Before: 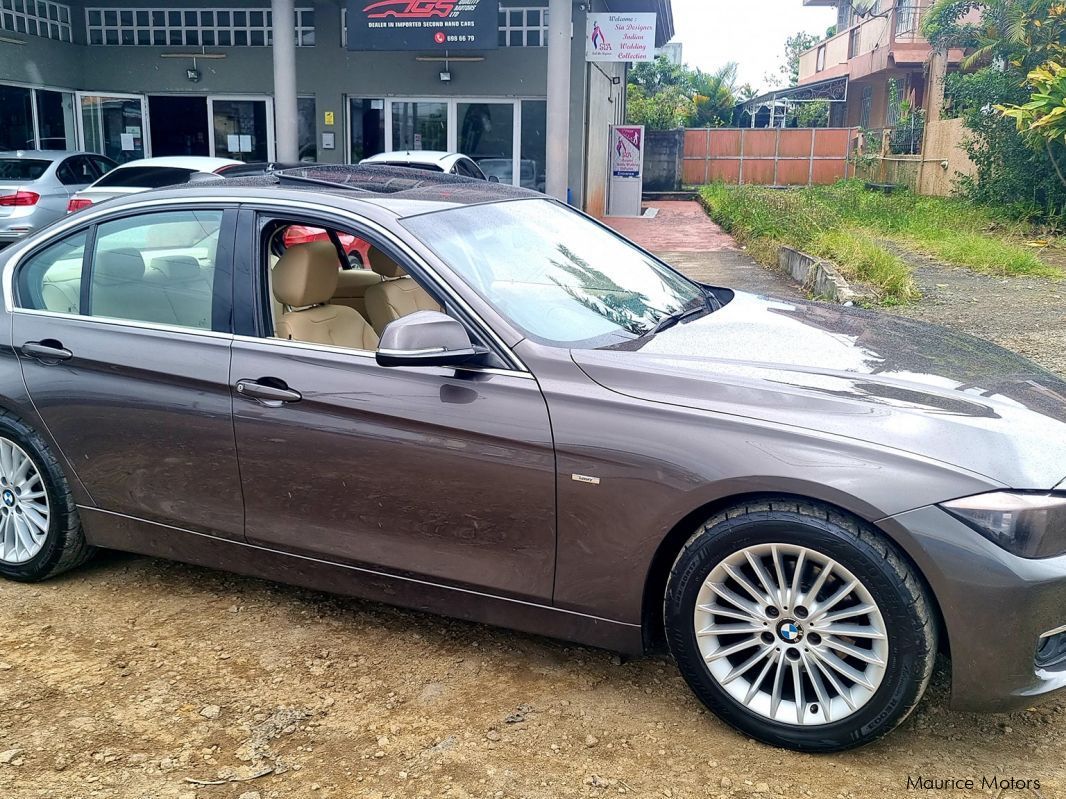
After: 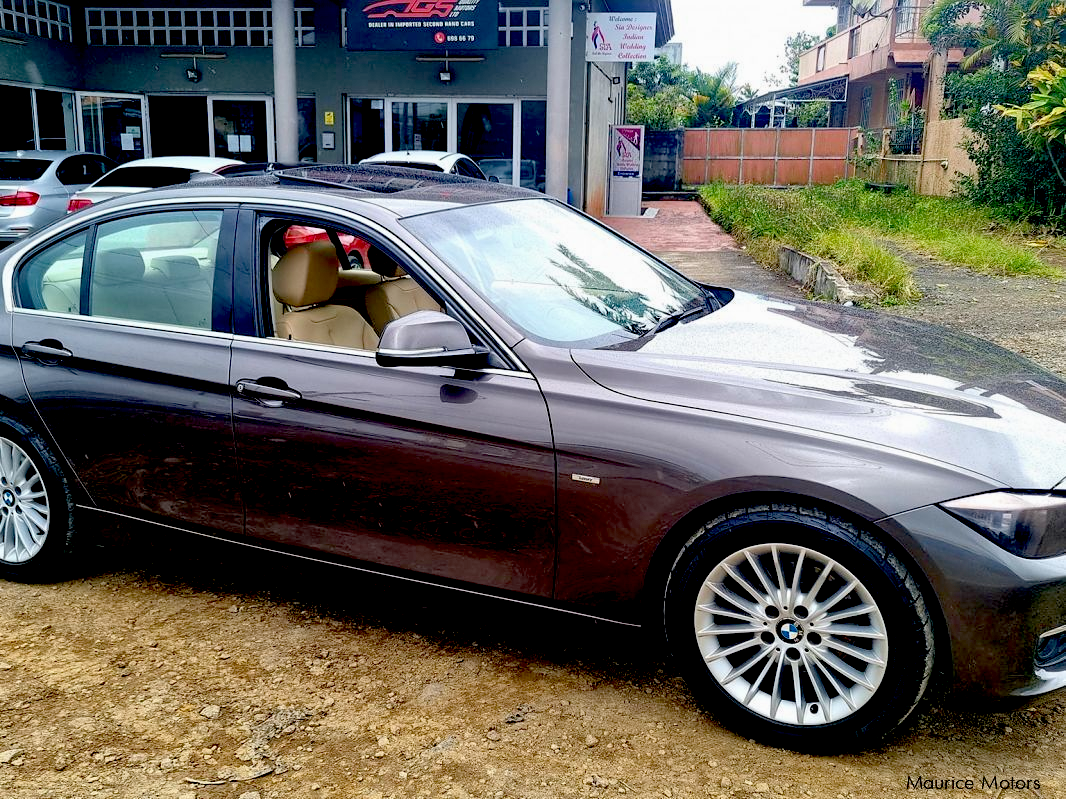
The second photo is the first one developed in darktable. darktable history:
exposure: black level correction 0.055, exposure -0.032 EV, compensate highlight preservation false
